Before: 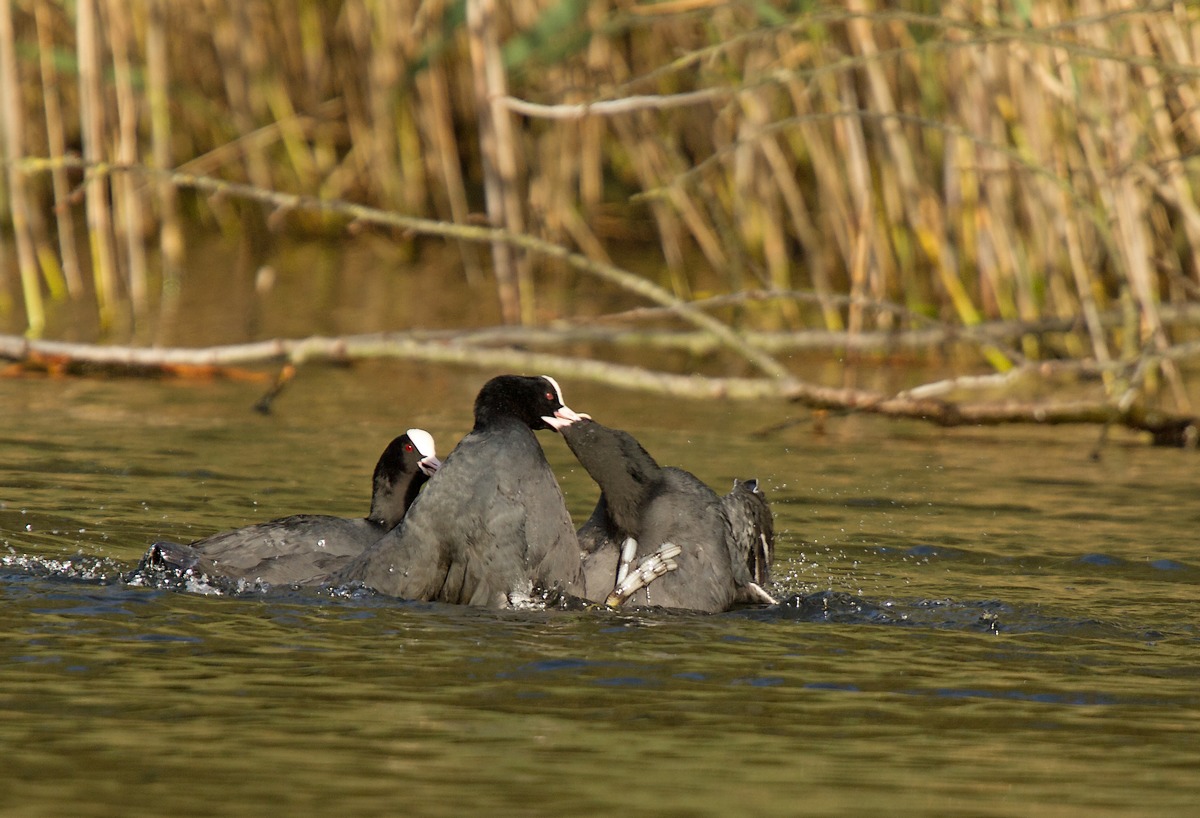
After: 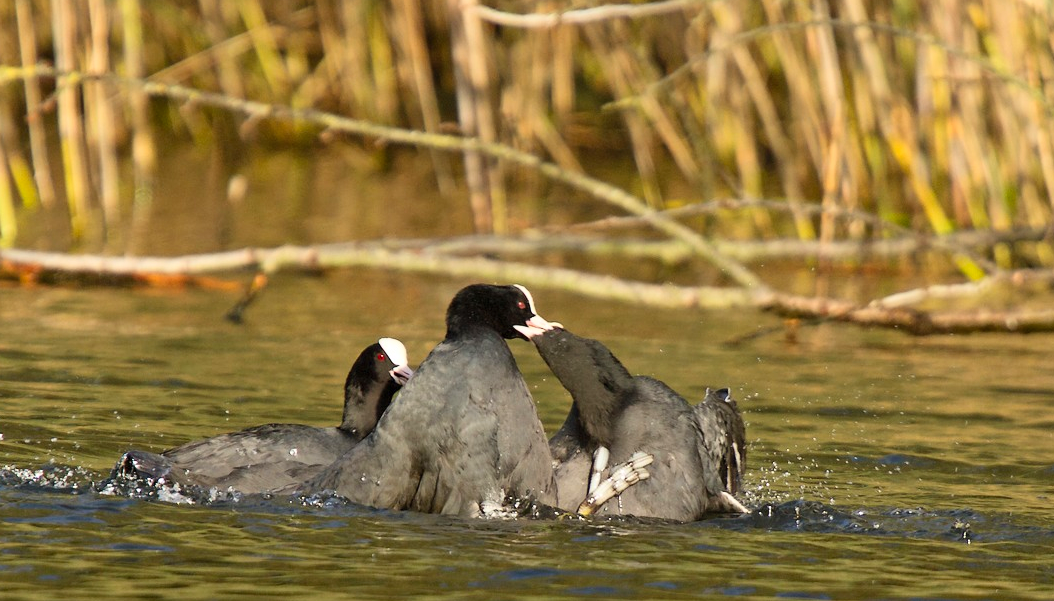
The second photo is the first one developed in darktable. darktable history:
contrast brightness saturation: contrast 0.204, brightness 0.159, saturation 0.226
crop and rotate: left 2.347%, top 11.129%, right 9.75%, bottom 15.298%
